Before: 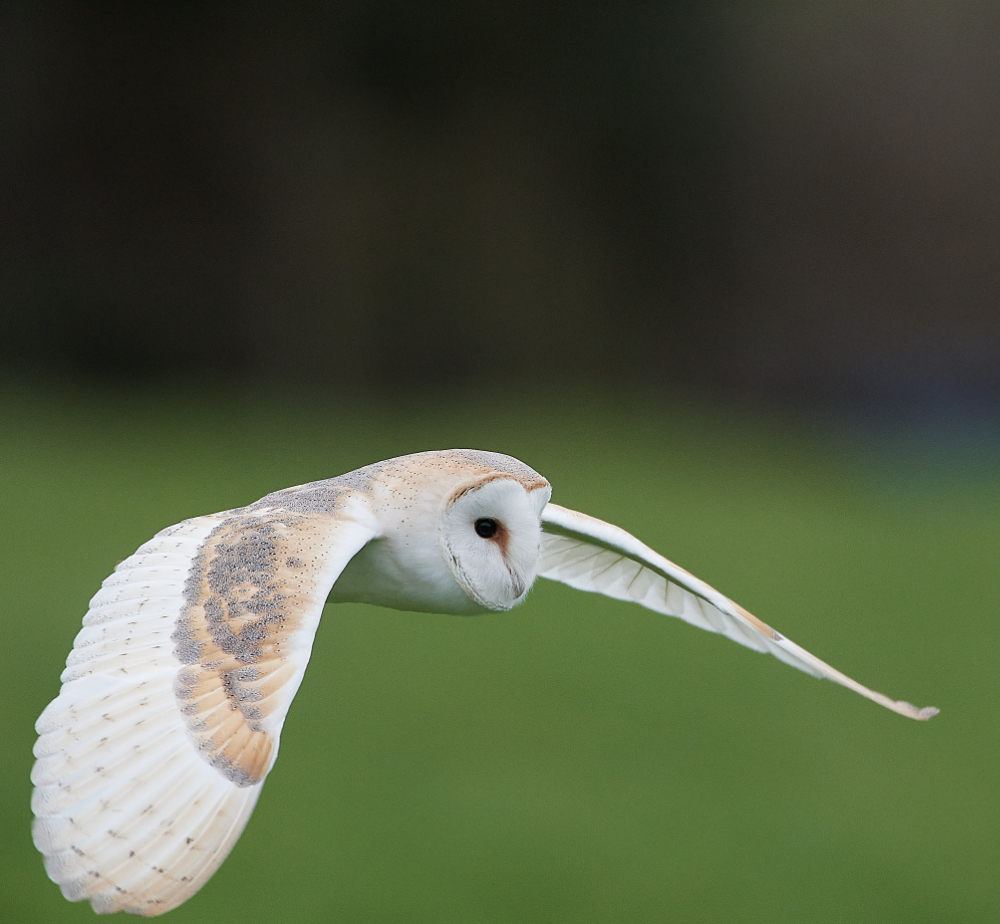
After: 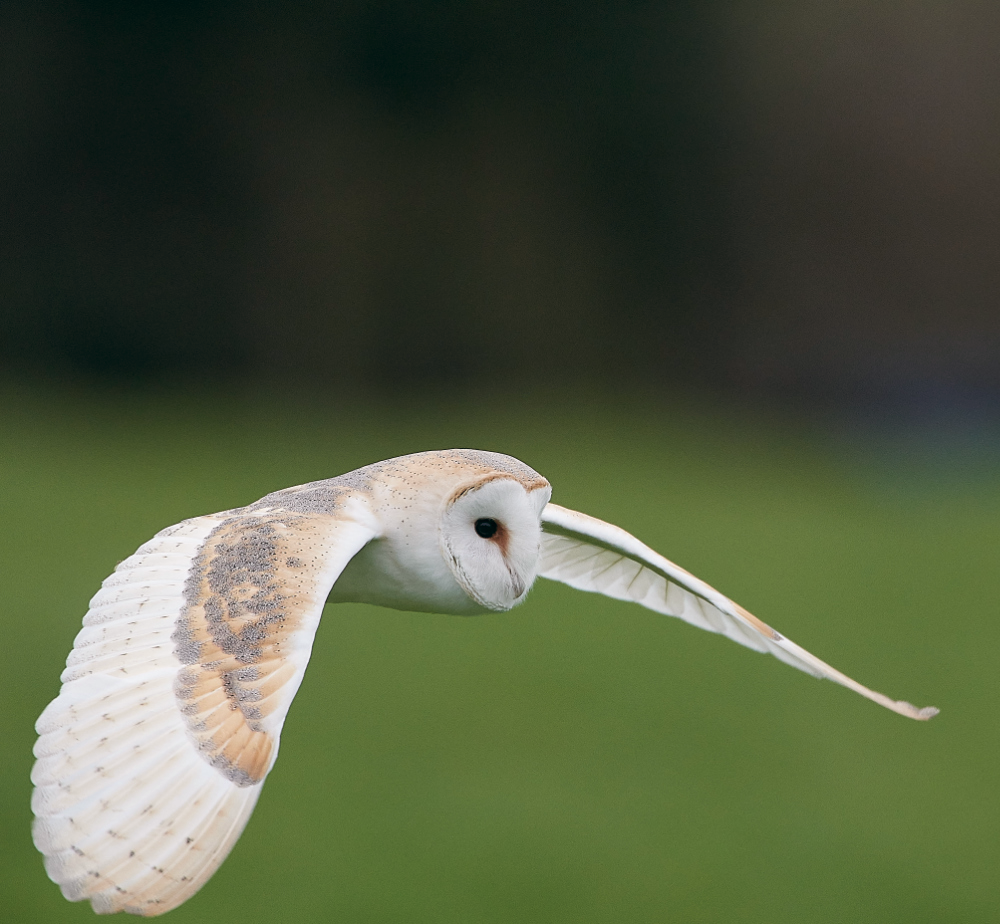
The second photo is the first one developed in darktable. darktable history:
exposure: exposure 0.02 EV, compensate highlight preservation false
color balance: lift [1, 0.998, 1.001, 1.002], gamma [1, 1.02, 1, 0.98], gain [1, 1.02, 1.003, 0.98]
